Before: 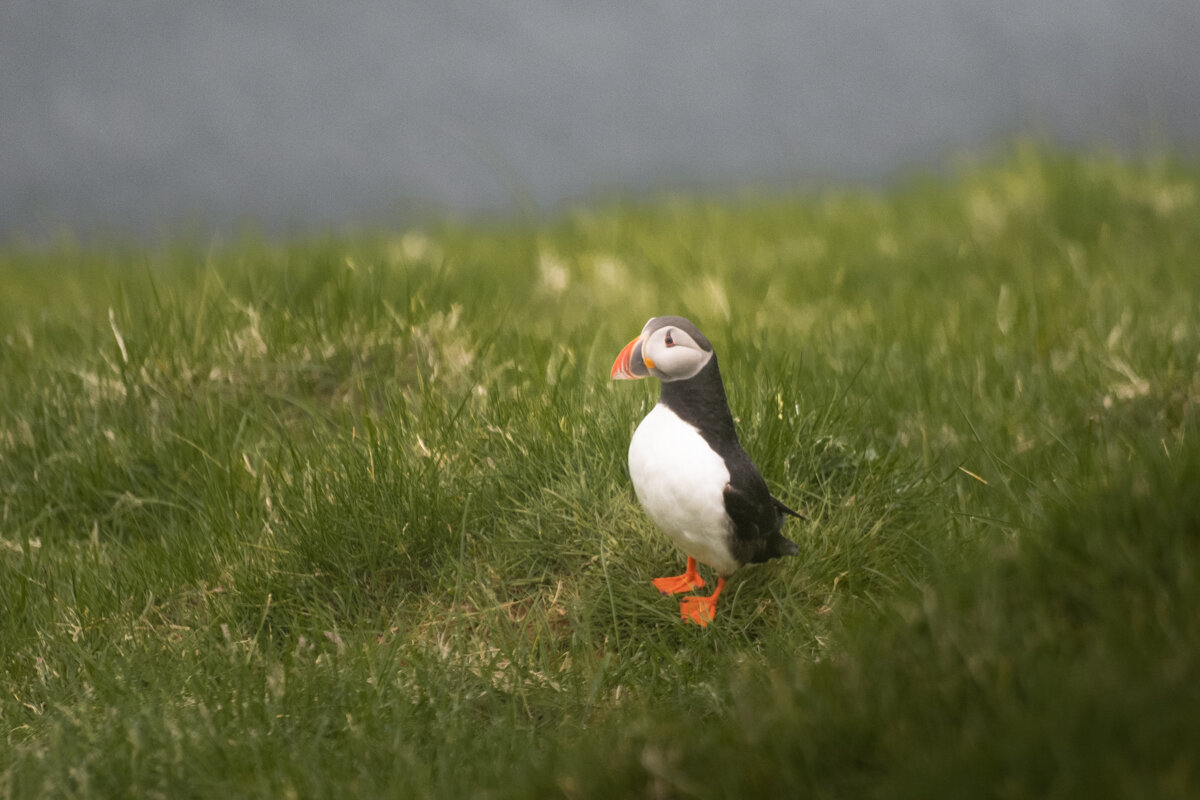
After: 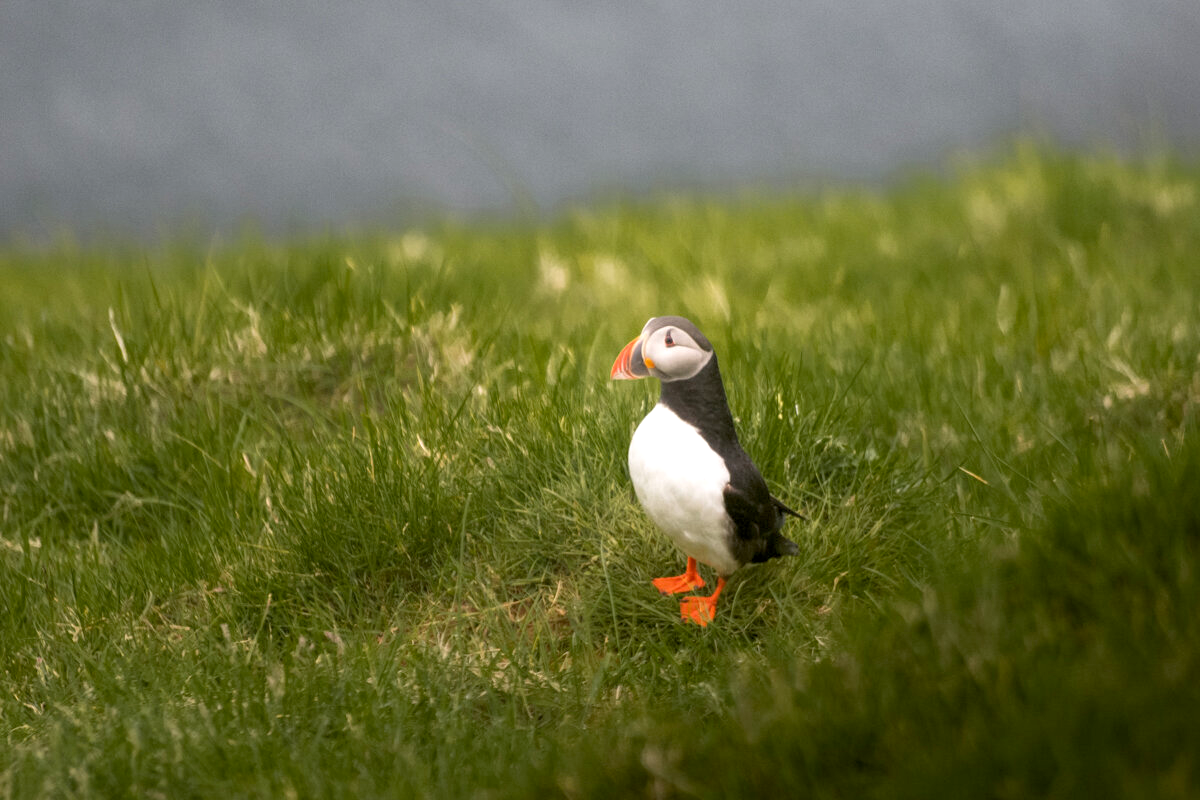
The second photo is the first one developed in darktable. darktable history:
local contrast: highlights 100%, shadows 100%, detail 120%, midtone range 0.2
contrast brightness saturation: saturation 0.13
exposure: black level correction 0.007, exposure 0.159 EV, compensate highlight preservation false
